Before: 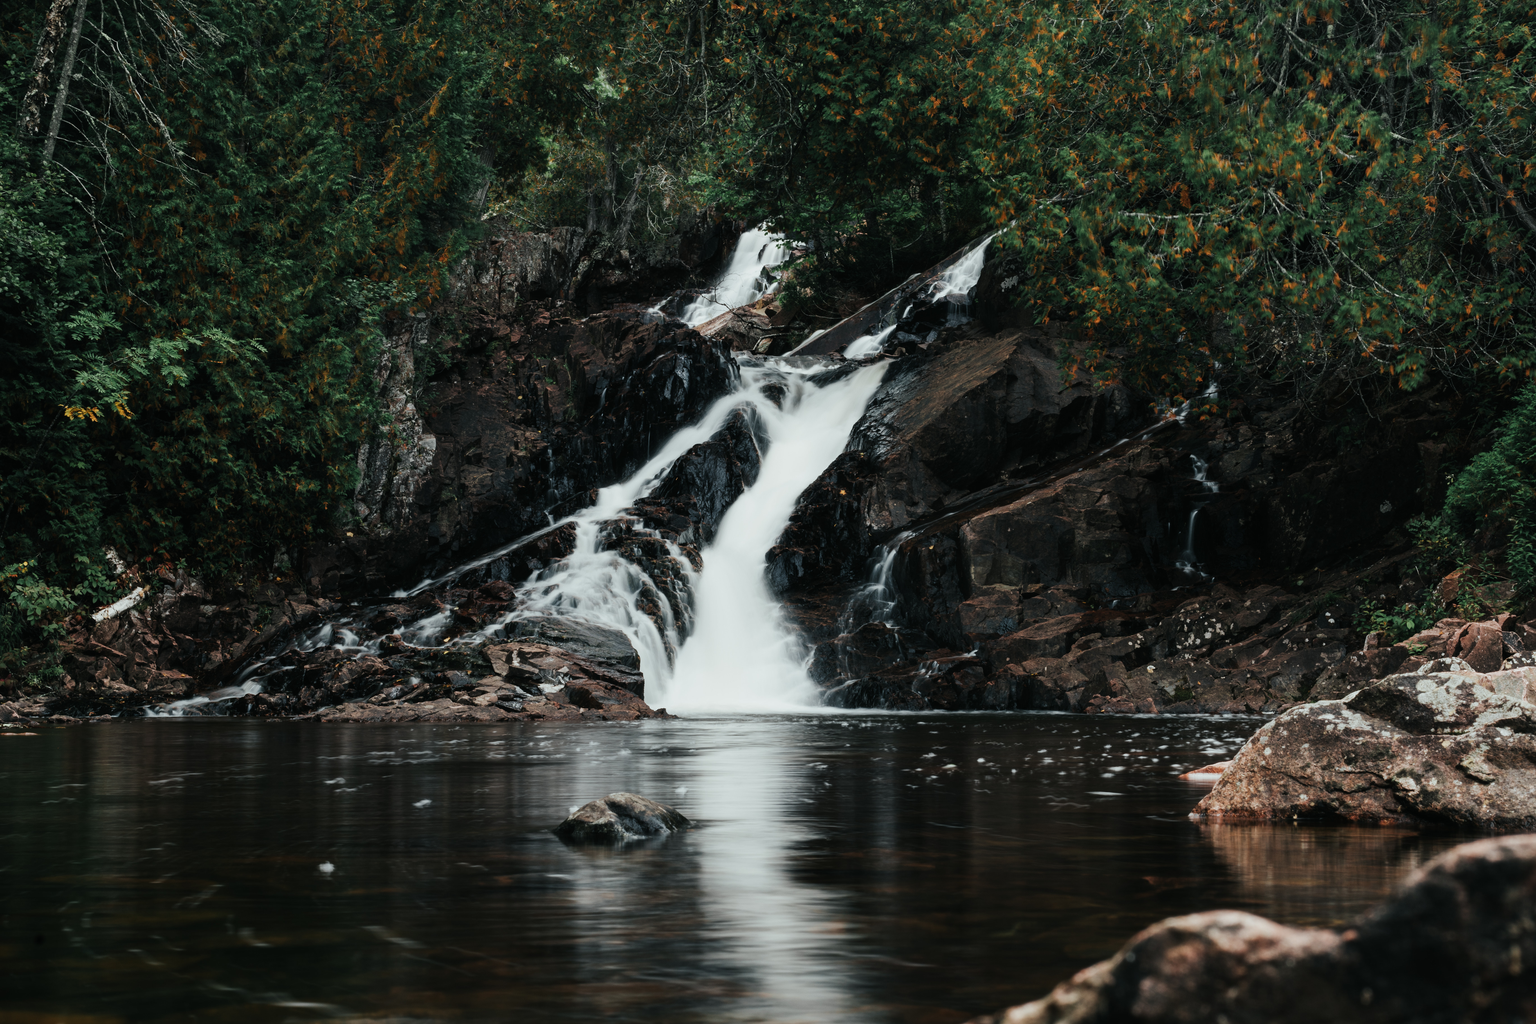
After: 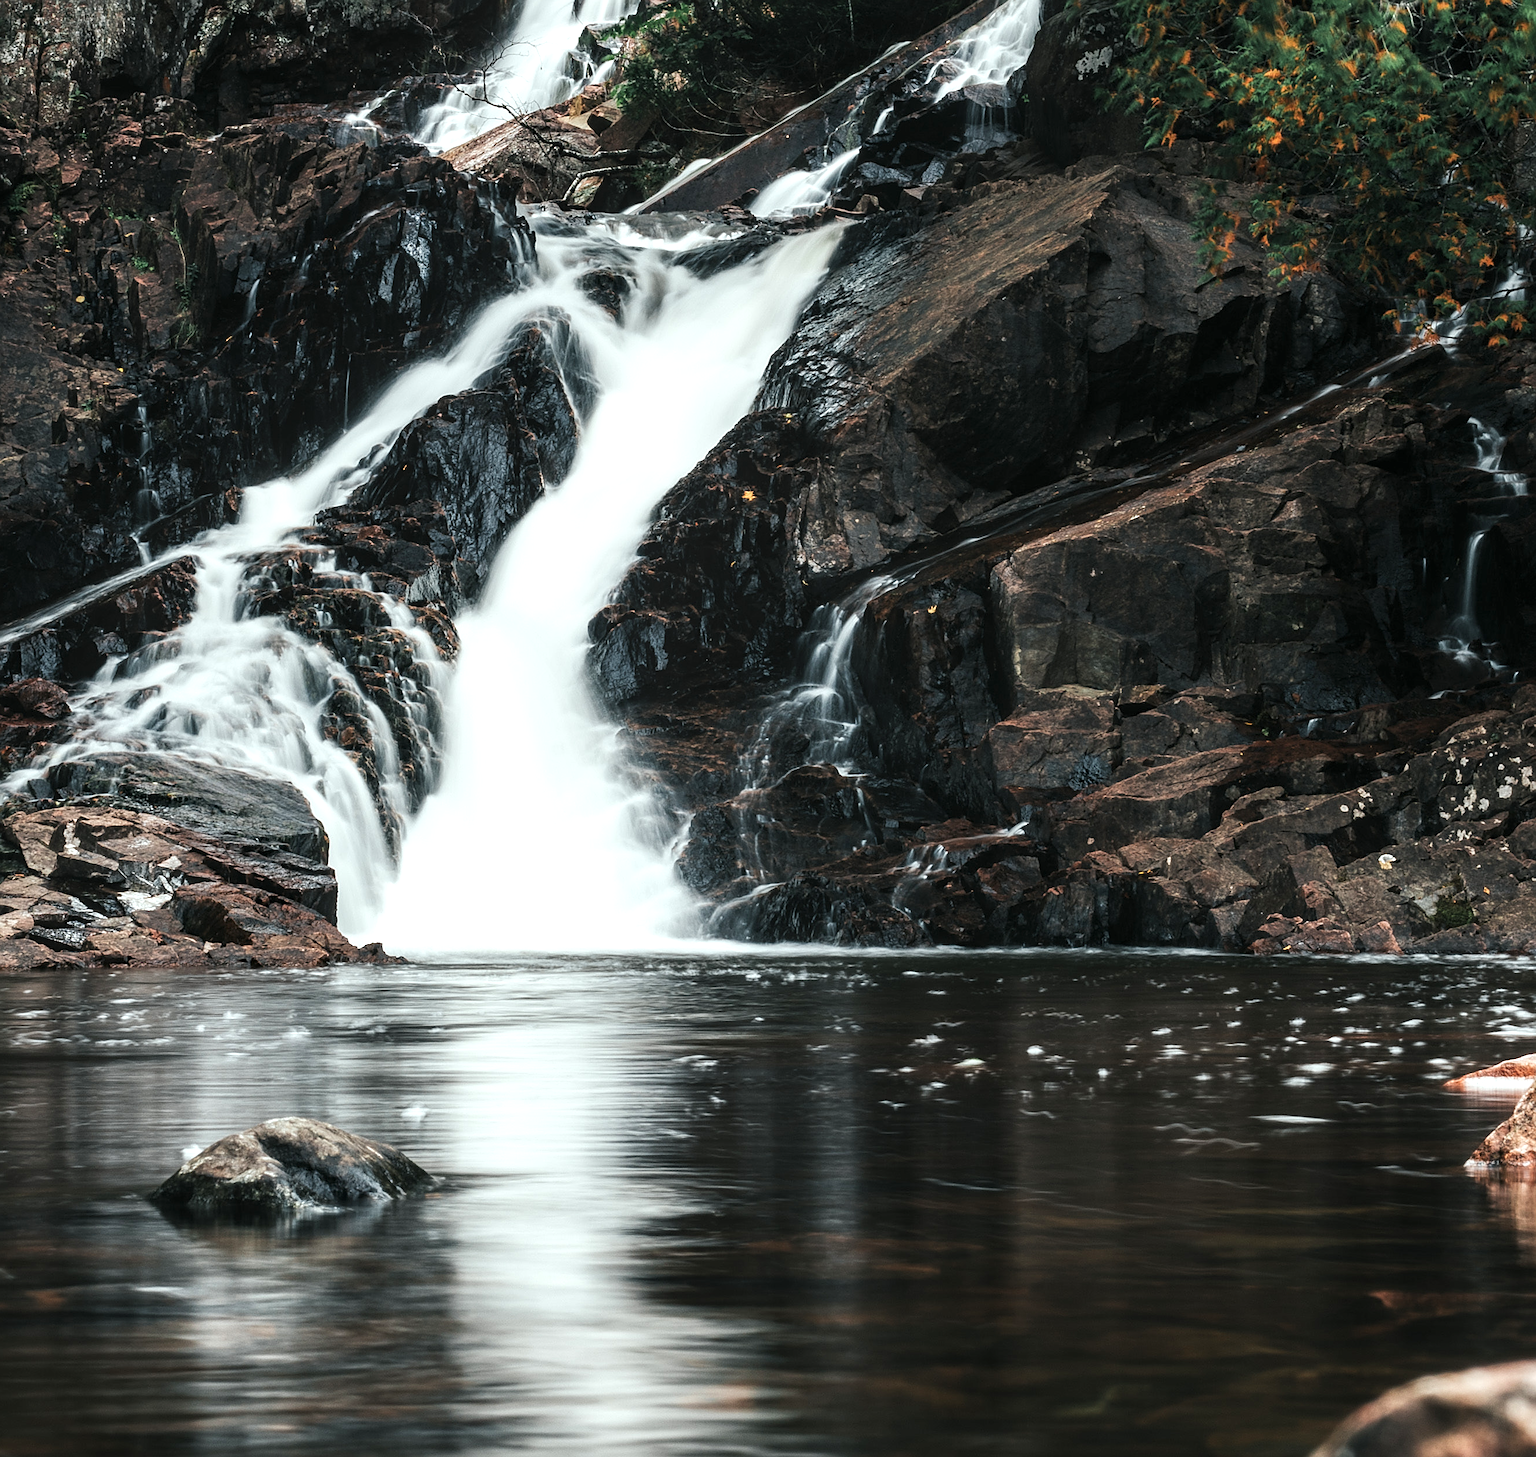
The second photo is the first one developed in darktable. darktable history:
local contrast: on, module defaults
exposure: black level correction 0, exposure 0.698 EV, compensate highlight preservation false
sharpen: on, module defaults
crop: left 31.347%, top 24.745%, right 20.357%, bottom 6.53%
